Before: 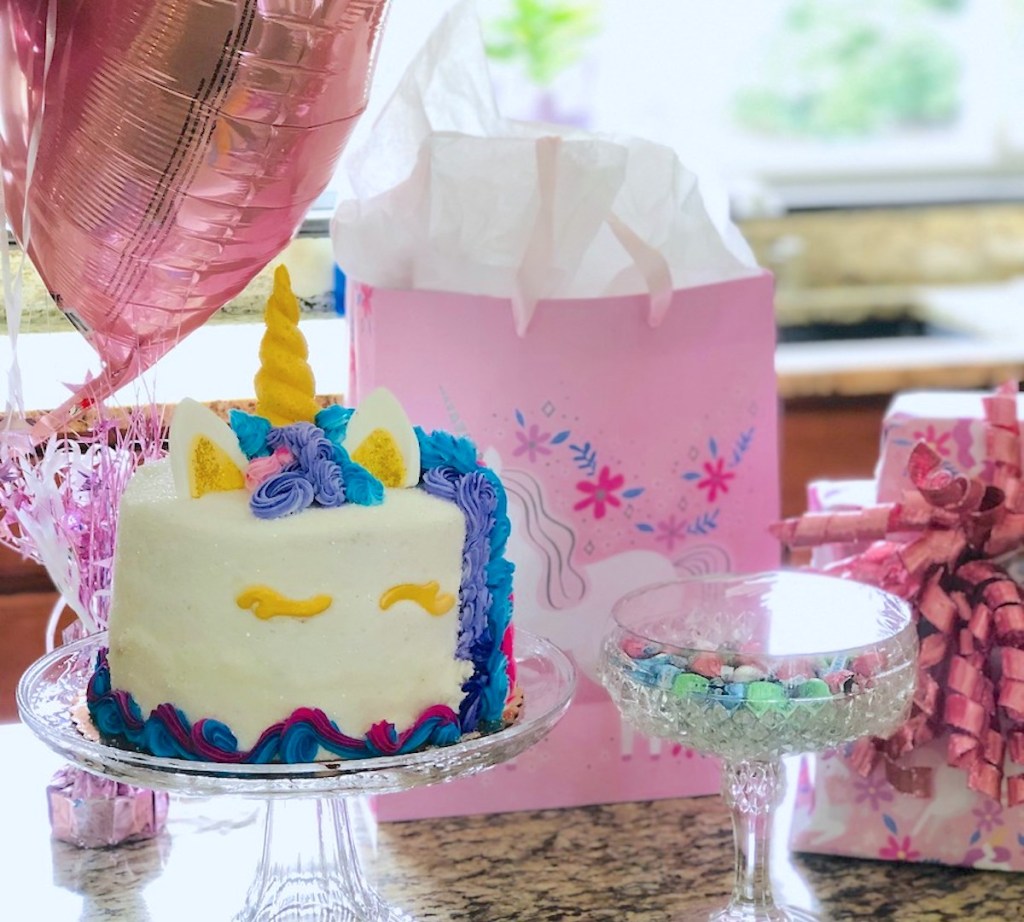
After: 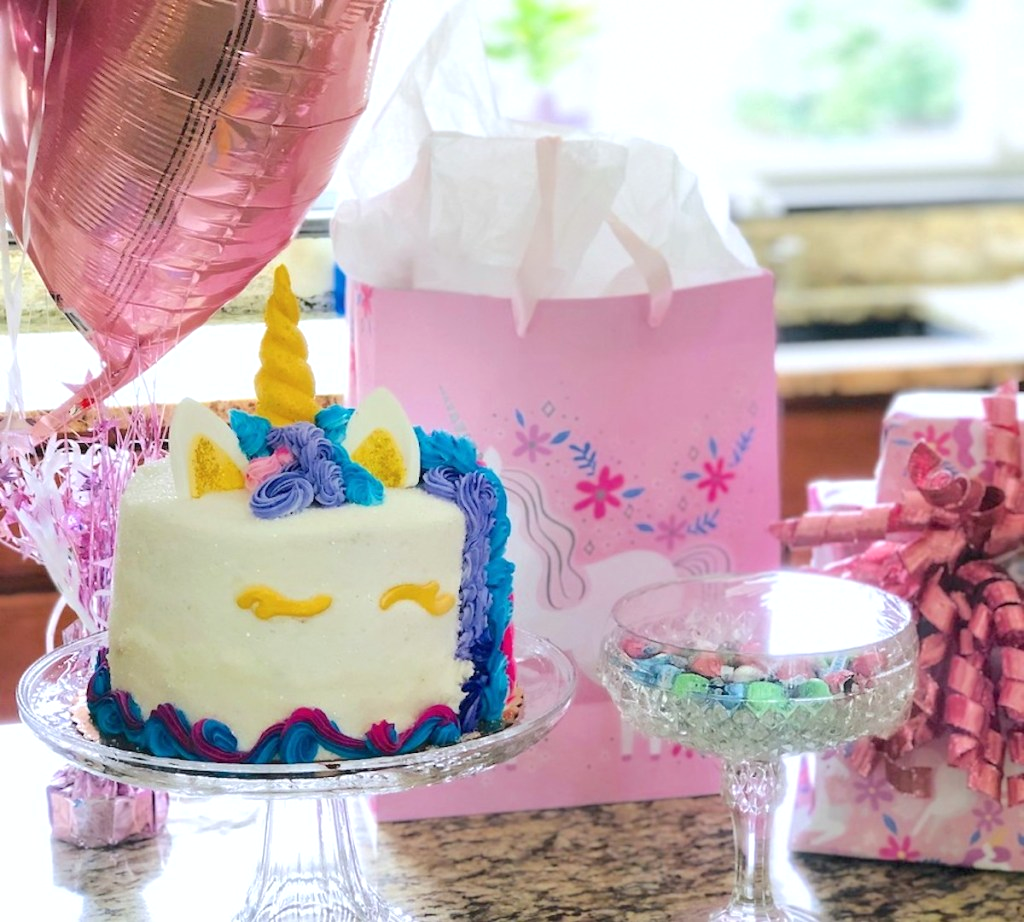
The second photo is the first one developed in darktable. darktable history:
exposure: exposure 0.222 EV, compensate highlight preservation false
